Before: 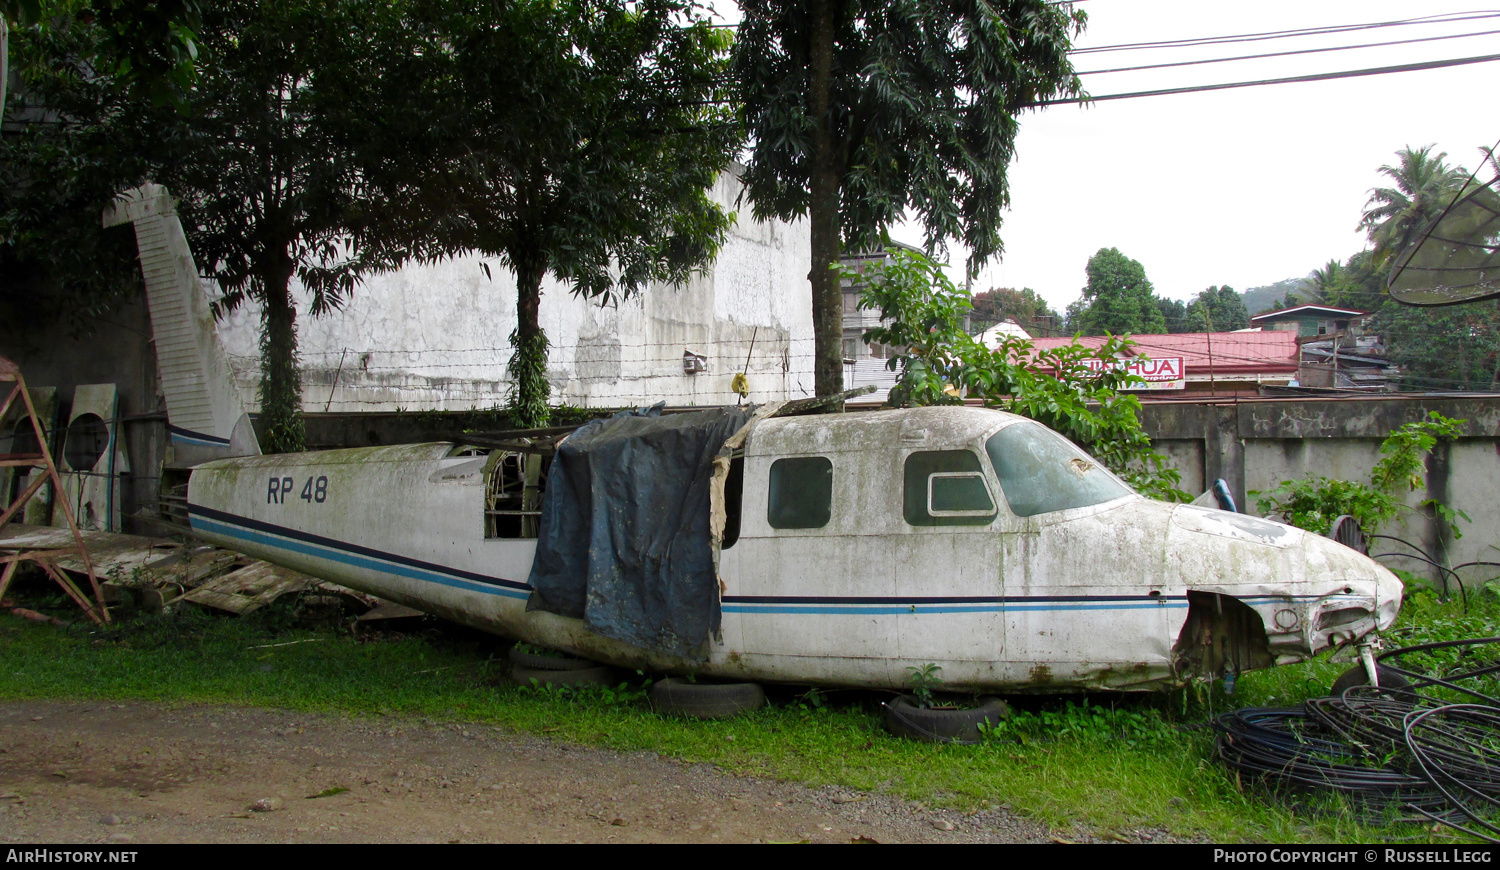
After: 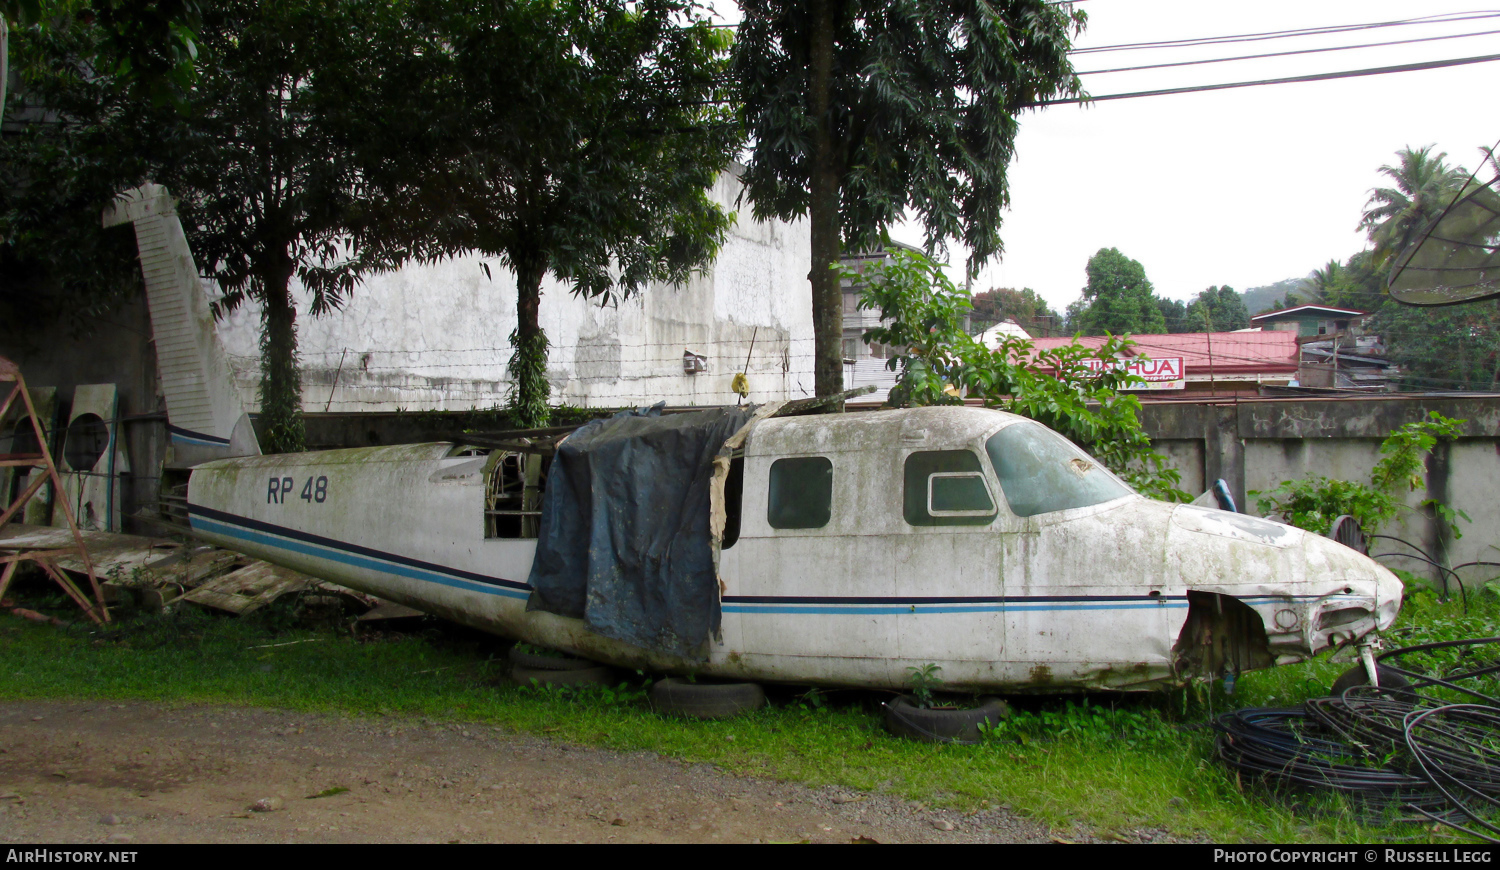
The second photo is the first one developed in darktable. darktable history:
contrast equalizer: y [[0.5 ×4, 0.467, 0.376], [0.5 ×6], [0.5 ×6], [0 ×6], [0 ×6]]
white balance: red 1, blue 1
